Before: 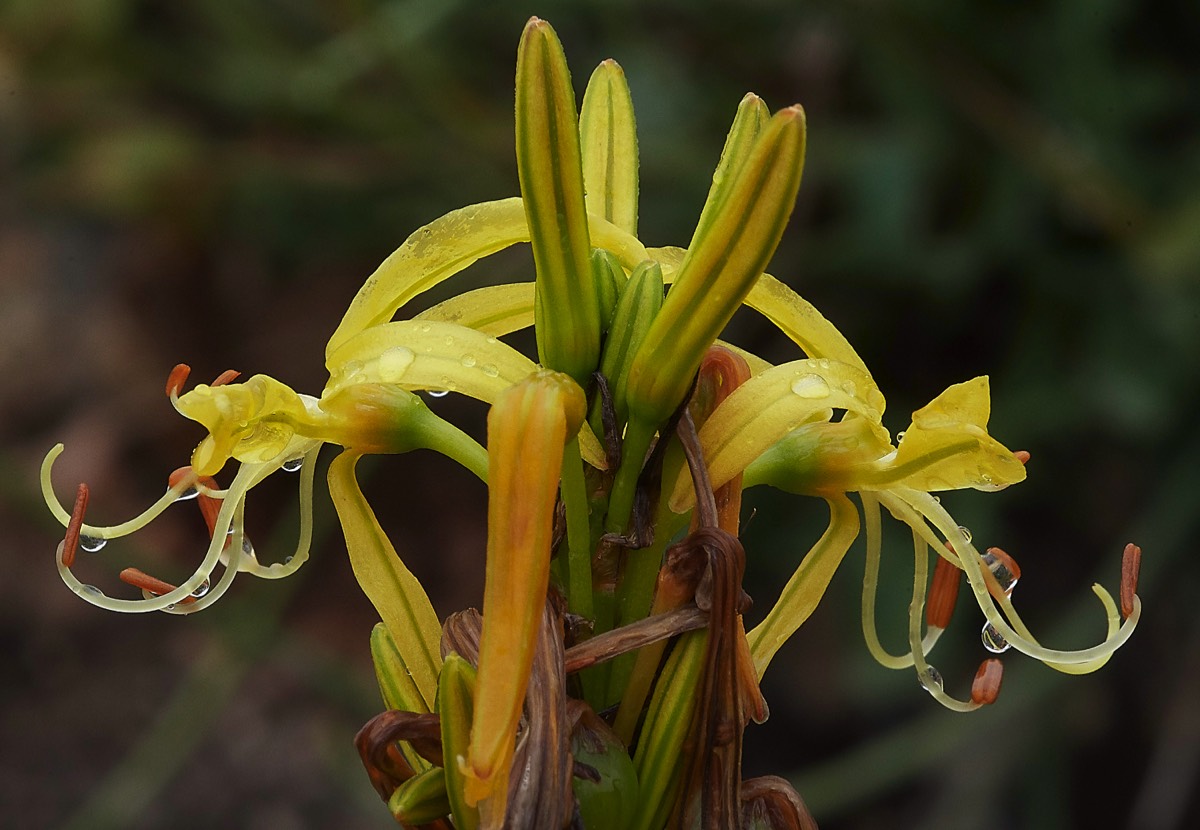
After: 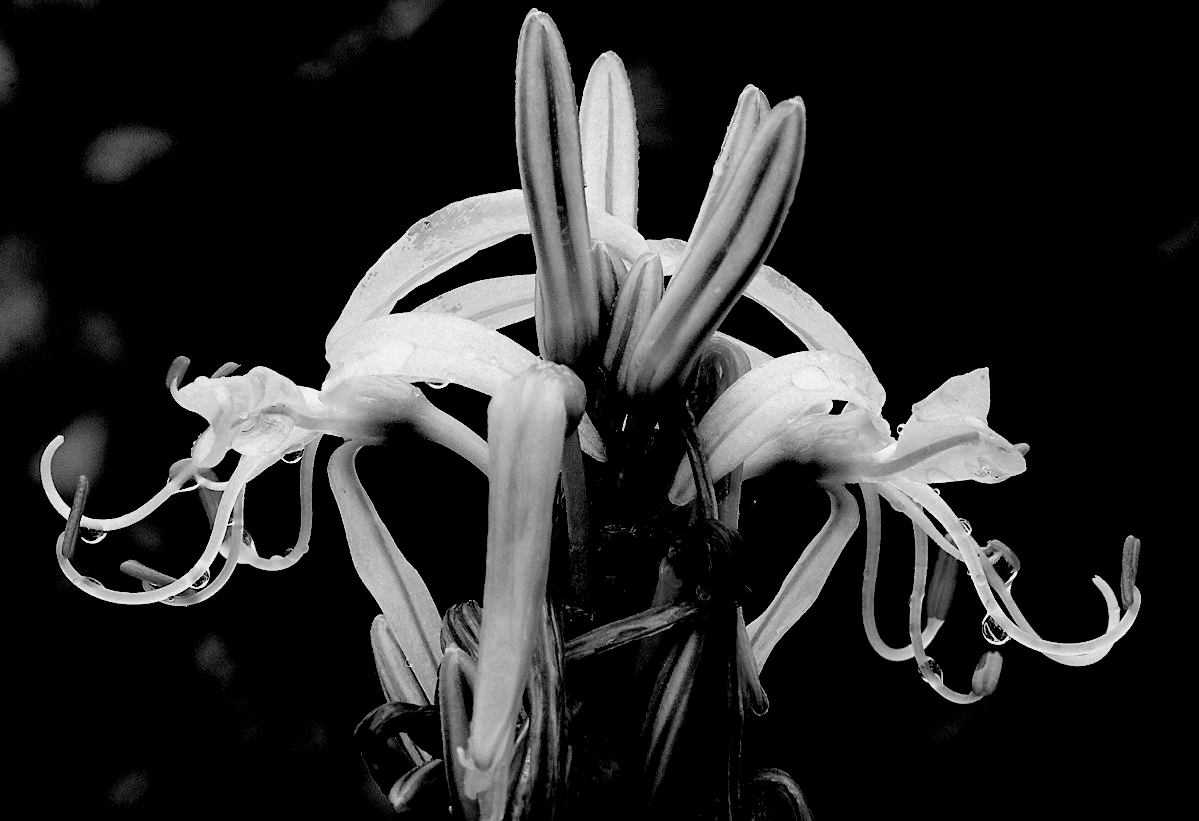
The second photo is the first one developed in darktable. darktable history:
crop: top 1.049%, right 0.001%
filmic rgb: black relative exposure -1 EV, white relative exposure 2.05 EV, hardness 1.52, contrast 2.25, enable highlight reconstruction true
monochrome: a 26.22, b 42.67, size 0.8
white balance: red 0.98, blue 1.034
color balance: mode lift, gamma, gain (sRGB), lift [1.04, 1, 1, 0.97], gamma [1.01, 1, 1, 0.97], gain [0.96, 1, 1, 0.97]
